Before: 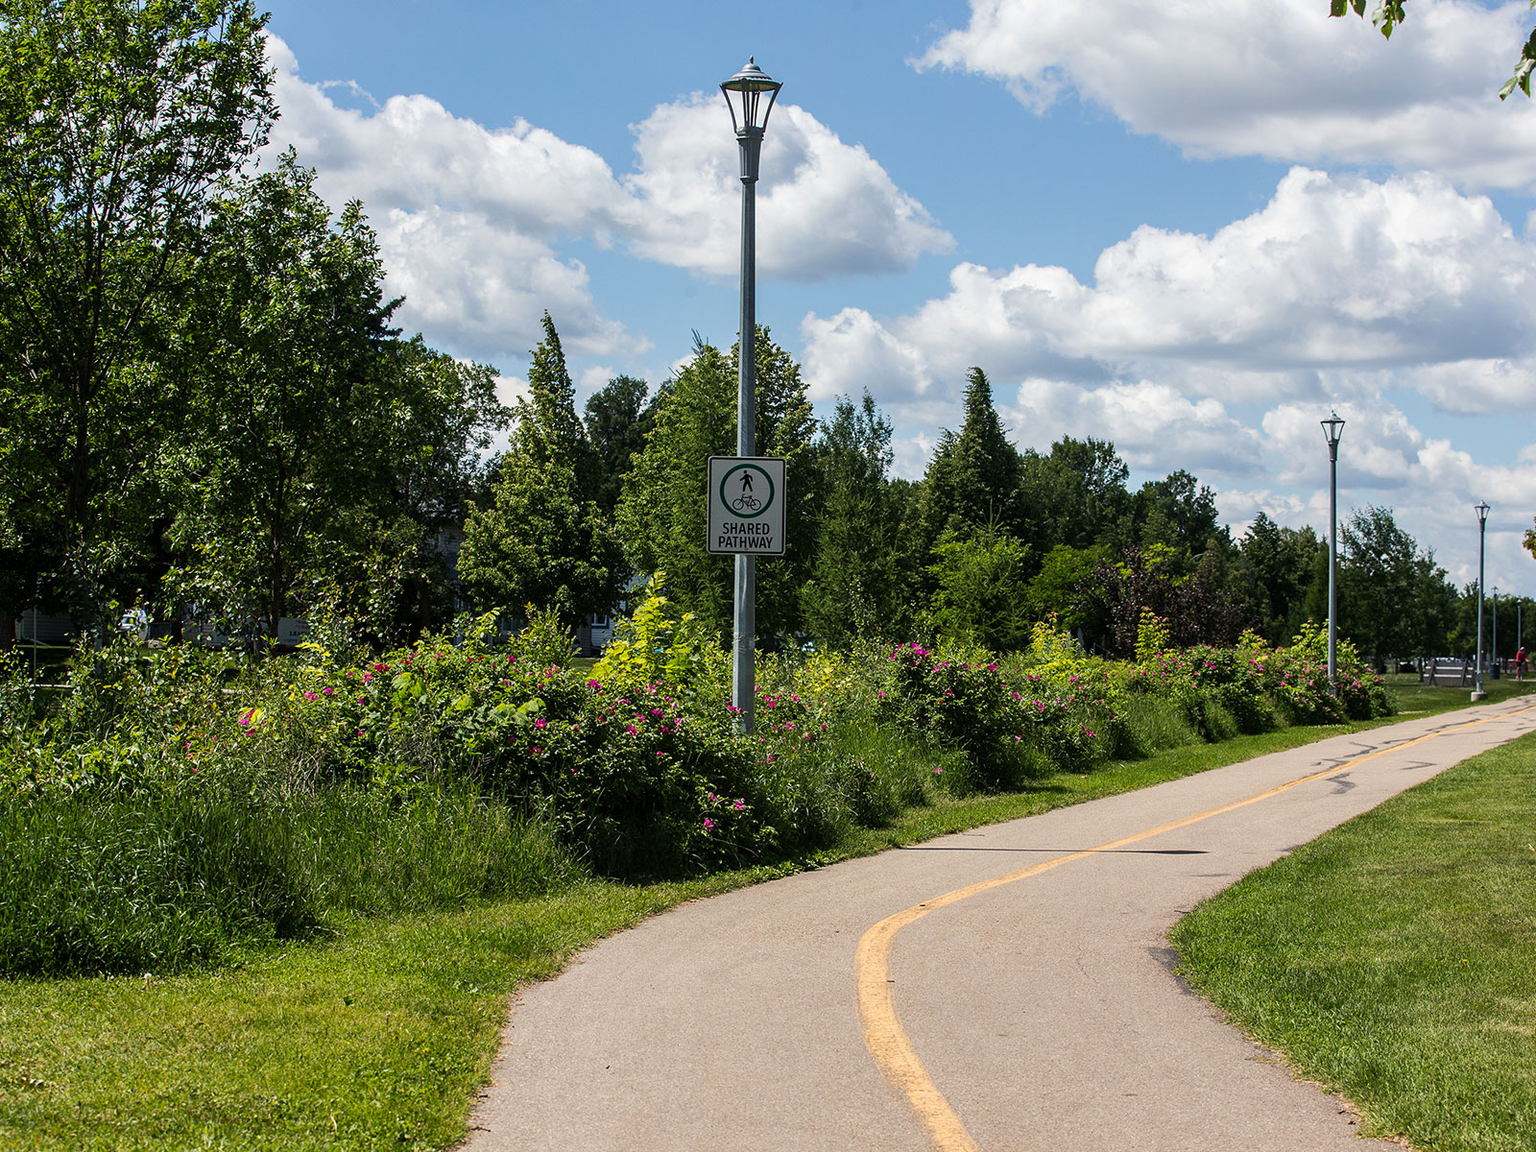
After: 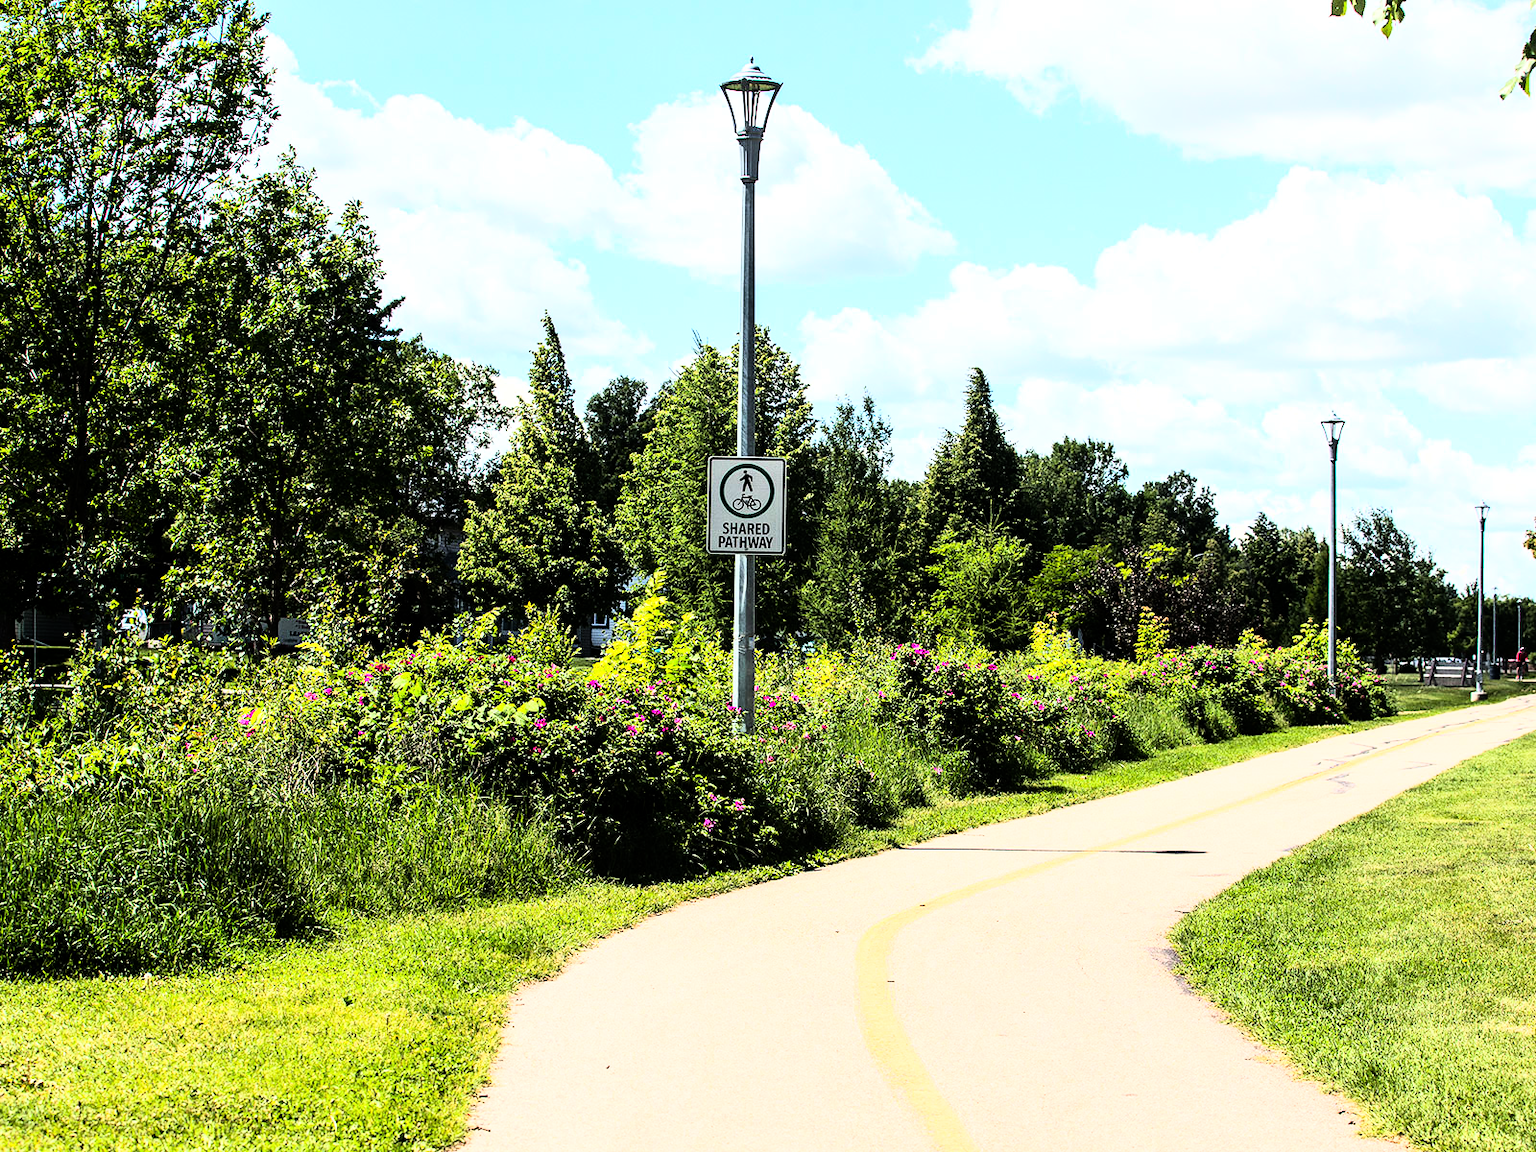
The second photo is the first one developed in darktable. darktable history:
rgb curve: curves: ch0 [(0, 0) (0.21, 0.15) (0.24, 0.21) (0.5, 0.75) (0.75, 0.96) (0.89, 0.99) (1, 1)]; ch1 [(0, 0.02) (0.21, 0.13) (0.25, 0.2) (0.5, 0.67) (0.75, 0.9) (0.89, 0.97) (1, 1)]; ch2 [(0, 0.02) (0.21, 0.13) (0.25, 0.2) (0.5, 0.67) (0.75, 0.9) (0.89, 0.97) (1, 1)], compensate middle gray true
exposure: black level correction 0.001, exposure 0.5 EV, compensate exposure bias true, compensate highlight preservation false
